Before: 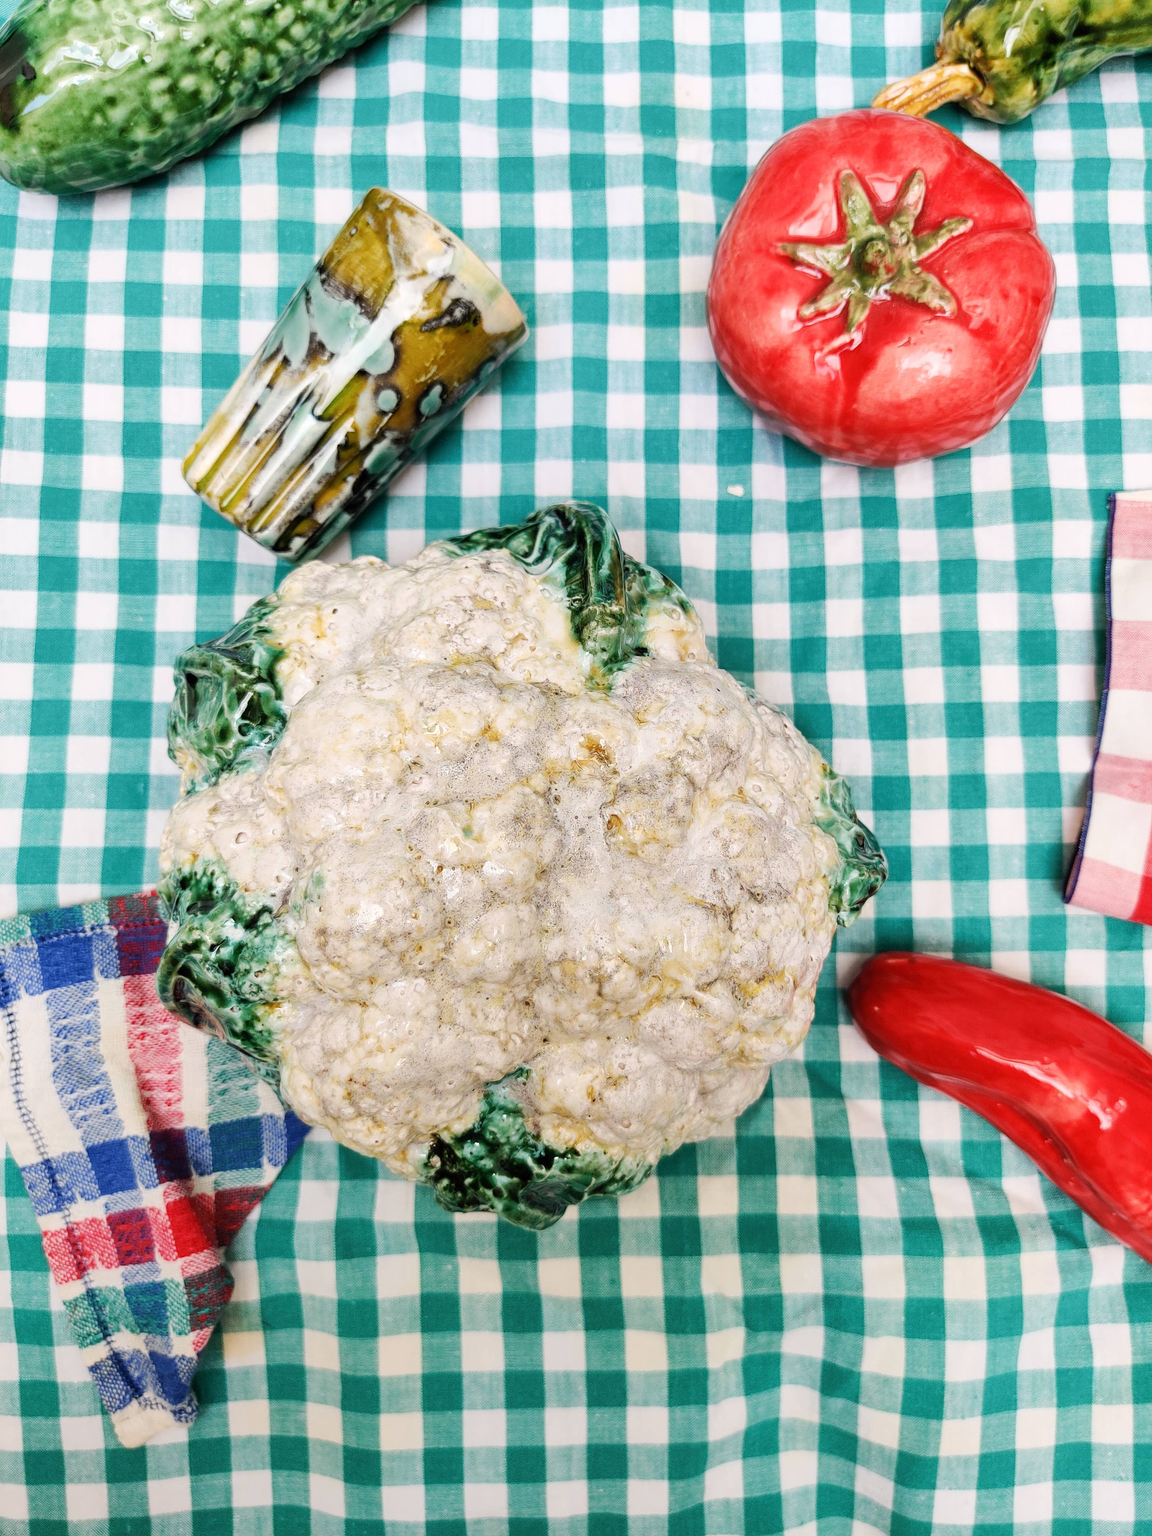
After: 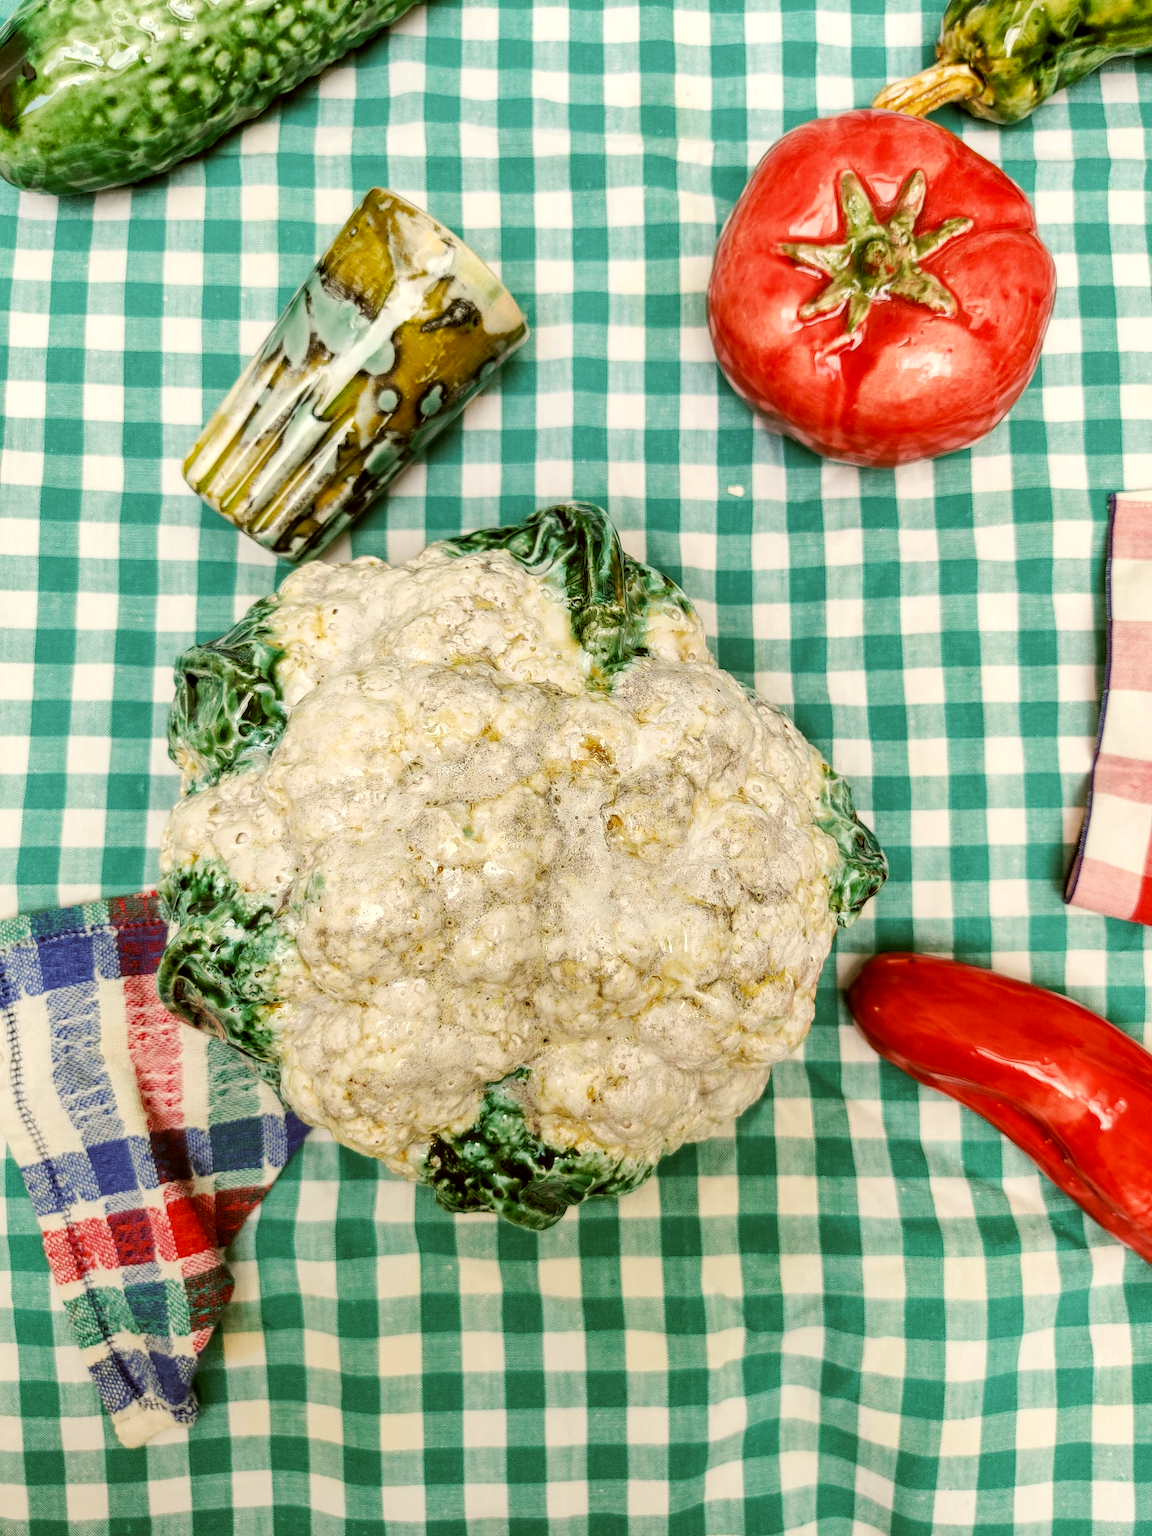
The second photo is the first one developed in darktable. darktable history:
color correction: highlights a* -1.43, highlights b* 10.12, shadows a* 0.395, shadows b* 19.35
local contrast: on, module defaults
